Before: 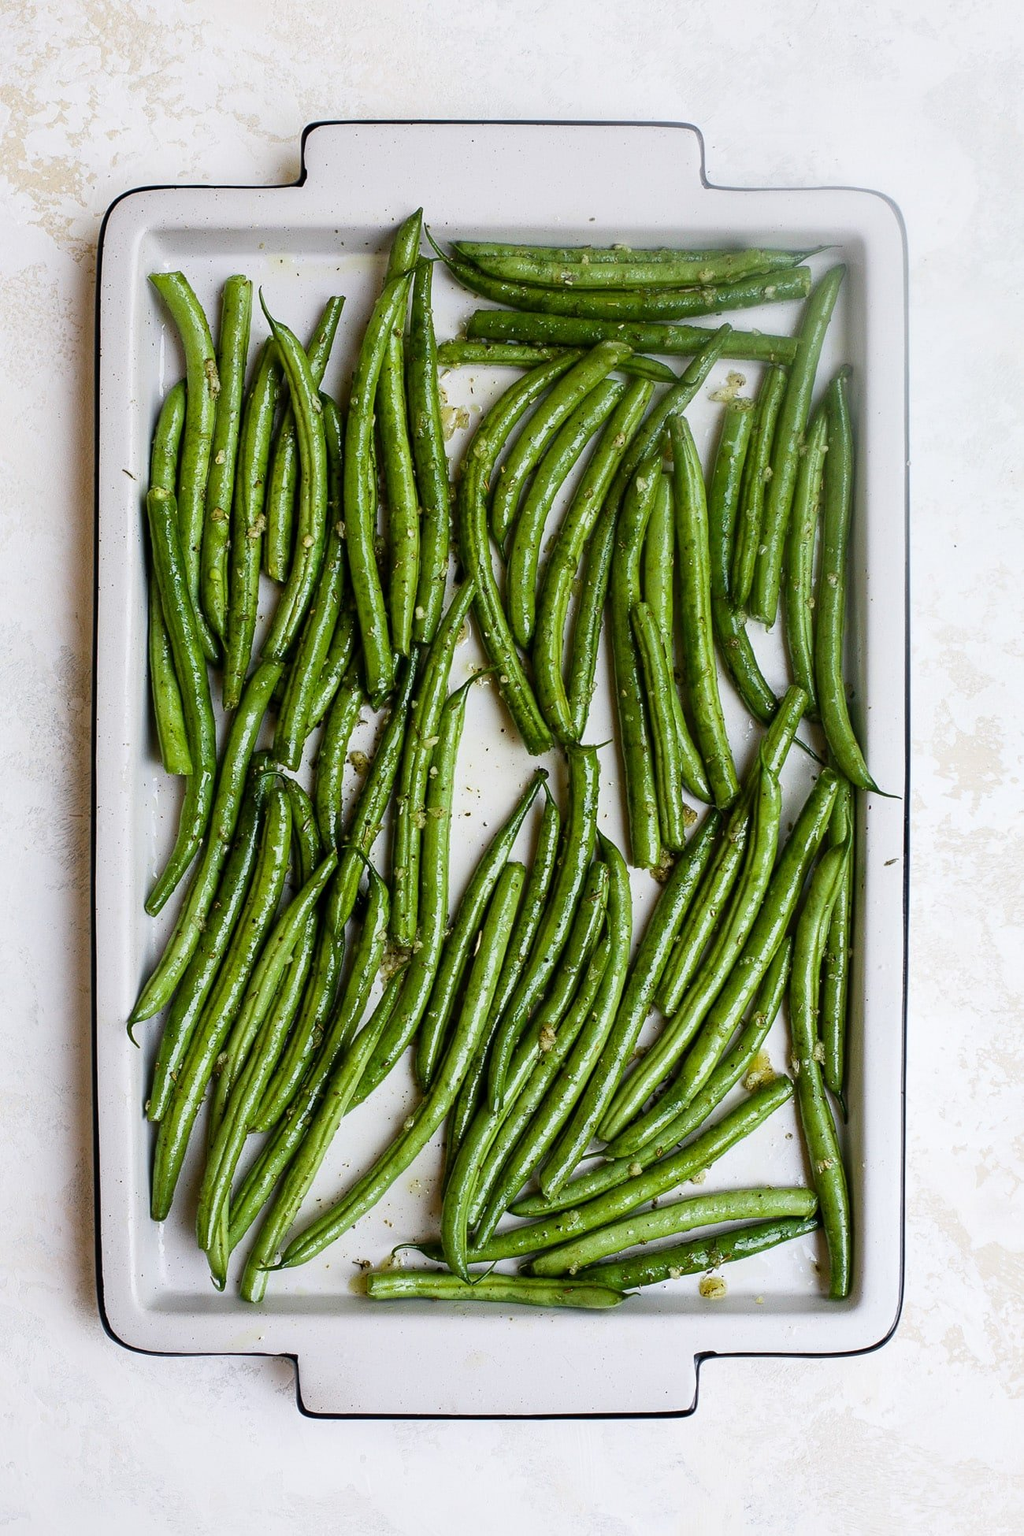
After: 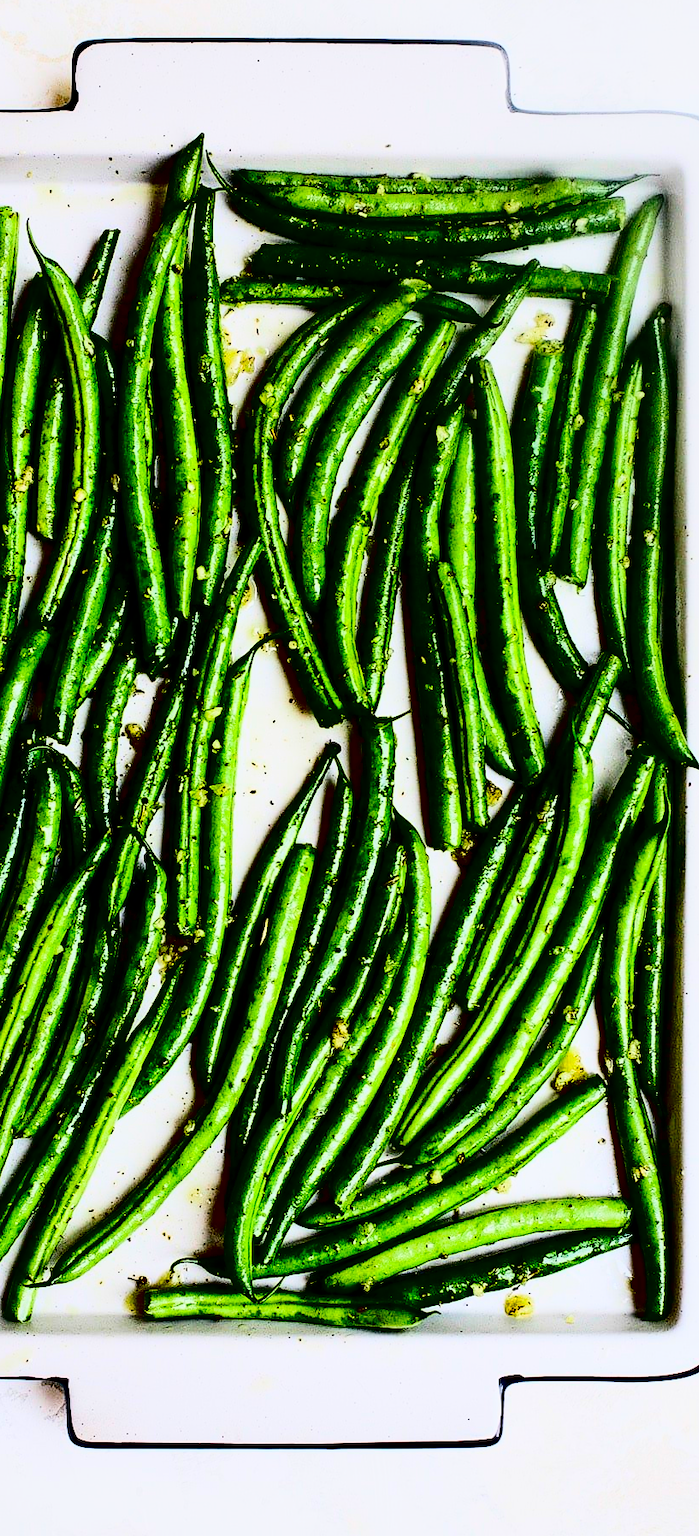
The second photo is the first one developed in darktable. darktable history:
contrast brightness saturation: contrast 0.788, brightness -0.982, saturation 0.993
exposure: black level correction 0, exposure 0.7 EV, compensate highlight preservation false
filmic rgb: black relative exposure -7.65 EV, white relative exposure 4.56 EV, hardness 3.61
crop and rotate: left 22.979%, top 5.637%, right 14.079%, bottom 2.25%
shadows and highlights: shadows 37.06, highlights -28.17, highlights color adjustment 89.31%, soften with gaussian
